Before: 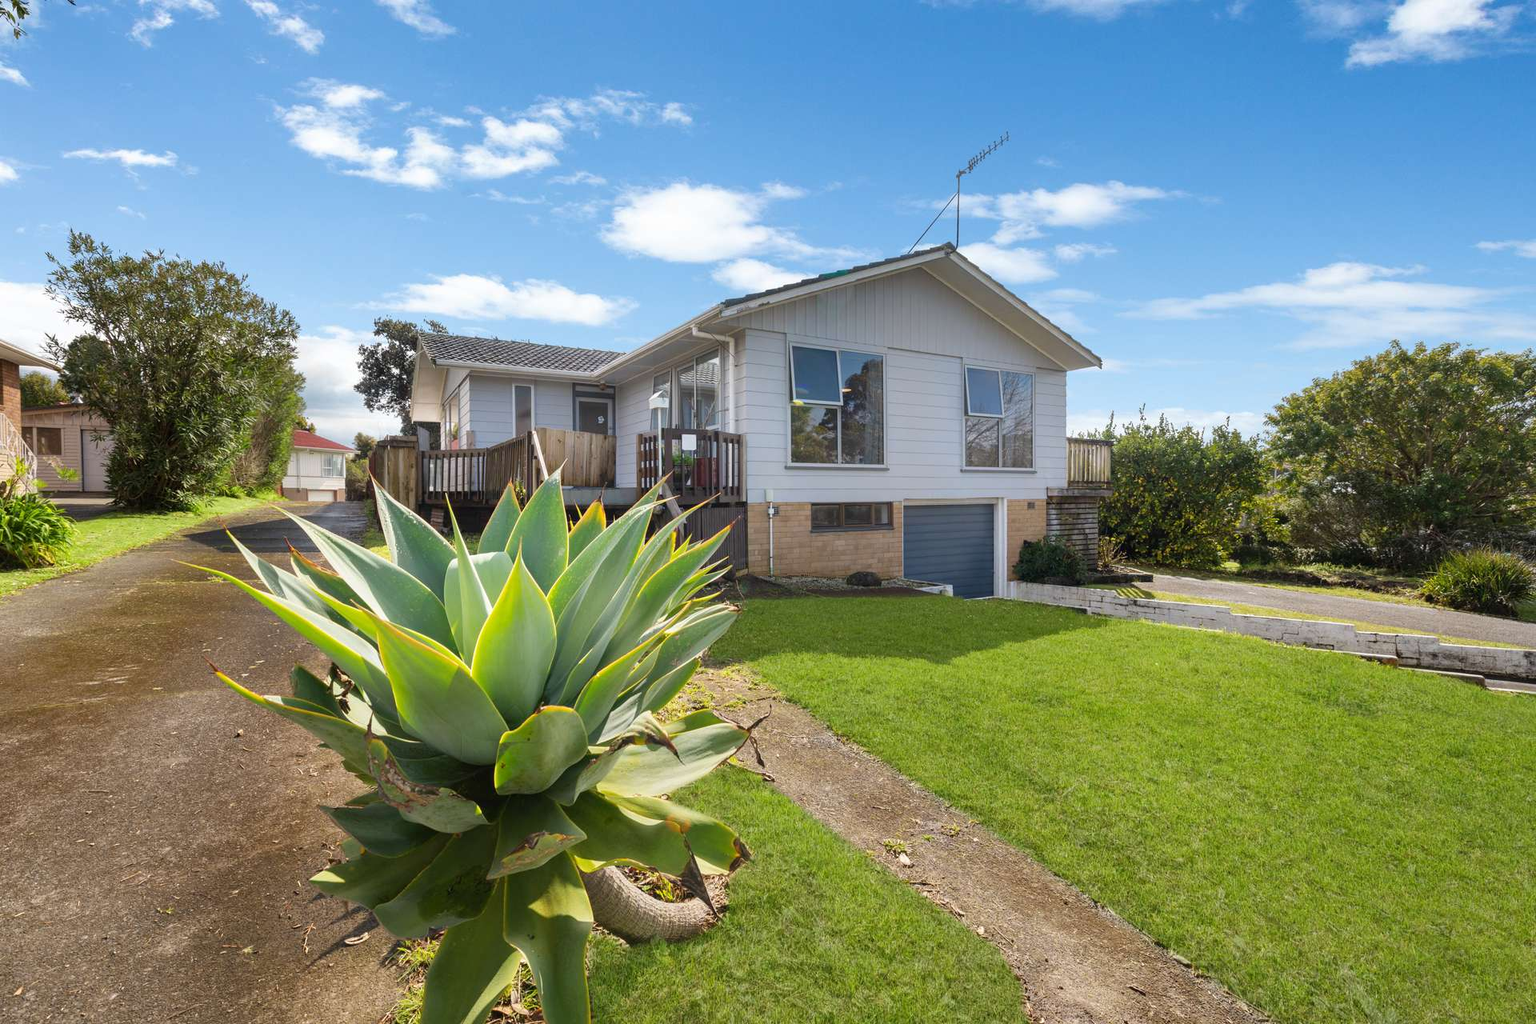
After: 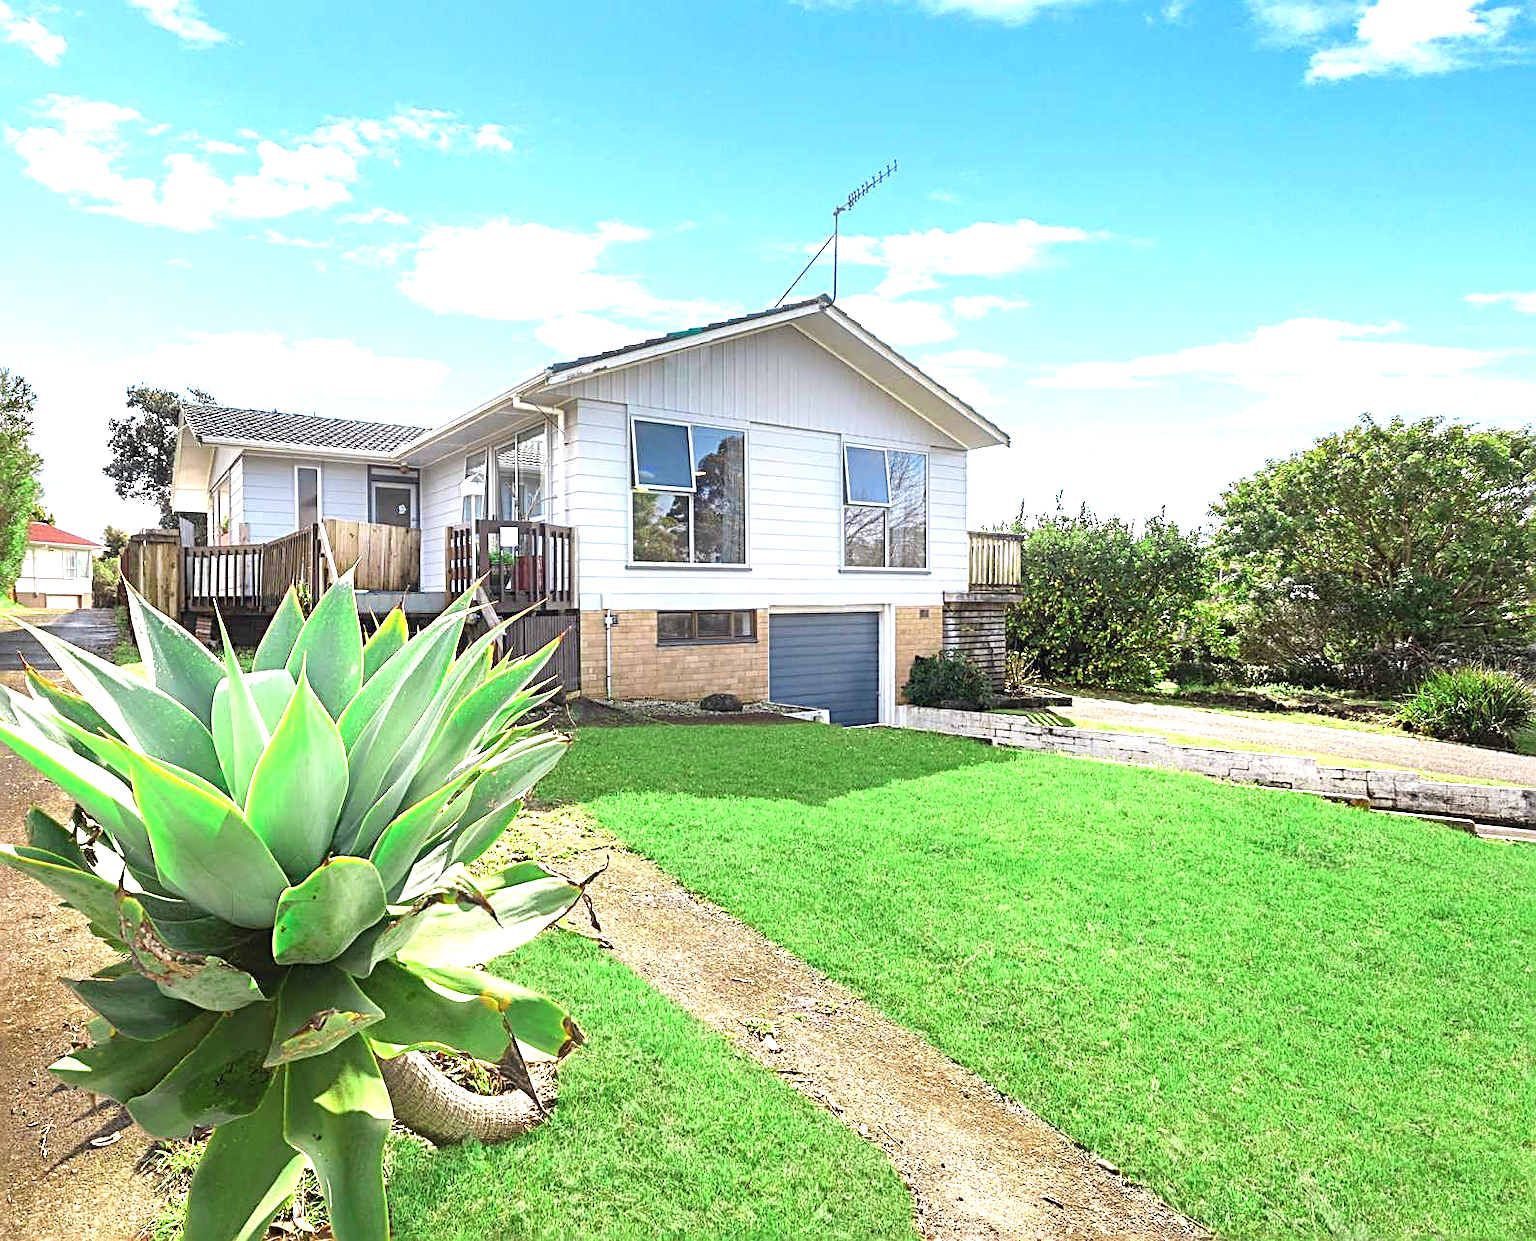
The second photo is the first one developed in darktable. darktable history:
sharpen: radius 2.817, amount 0.715
exposure: black level correction 0, exposure 1.3 EV, compensate highlight preservation false
crop: left 17.582%, bottom 0.031%
color zones: curves: ch2 [(0, 0.5) (0.143, 0.517) (0.286, 0.571) (0.429, 0.522) (0.571, 0.5) (0.714, 0.5) (0.857, 0.5) (1, 0.5)]
